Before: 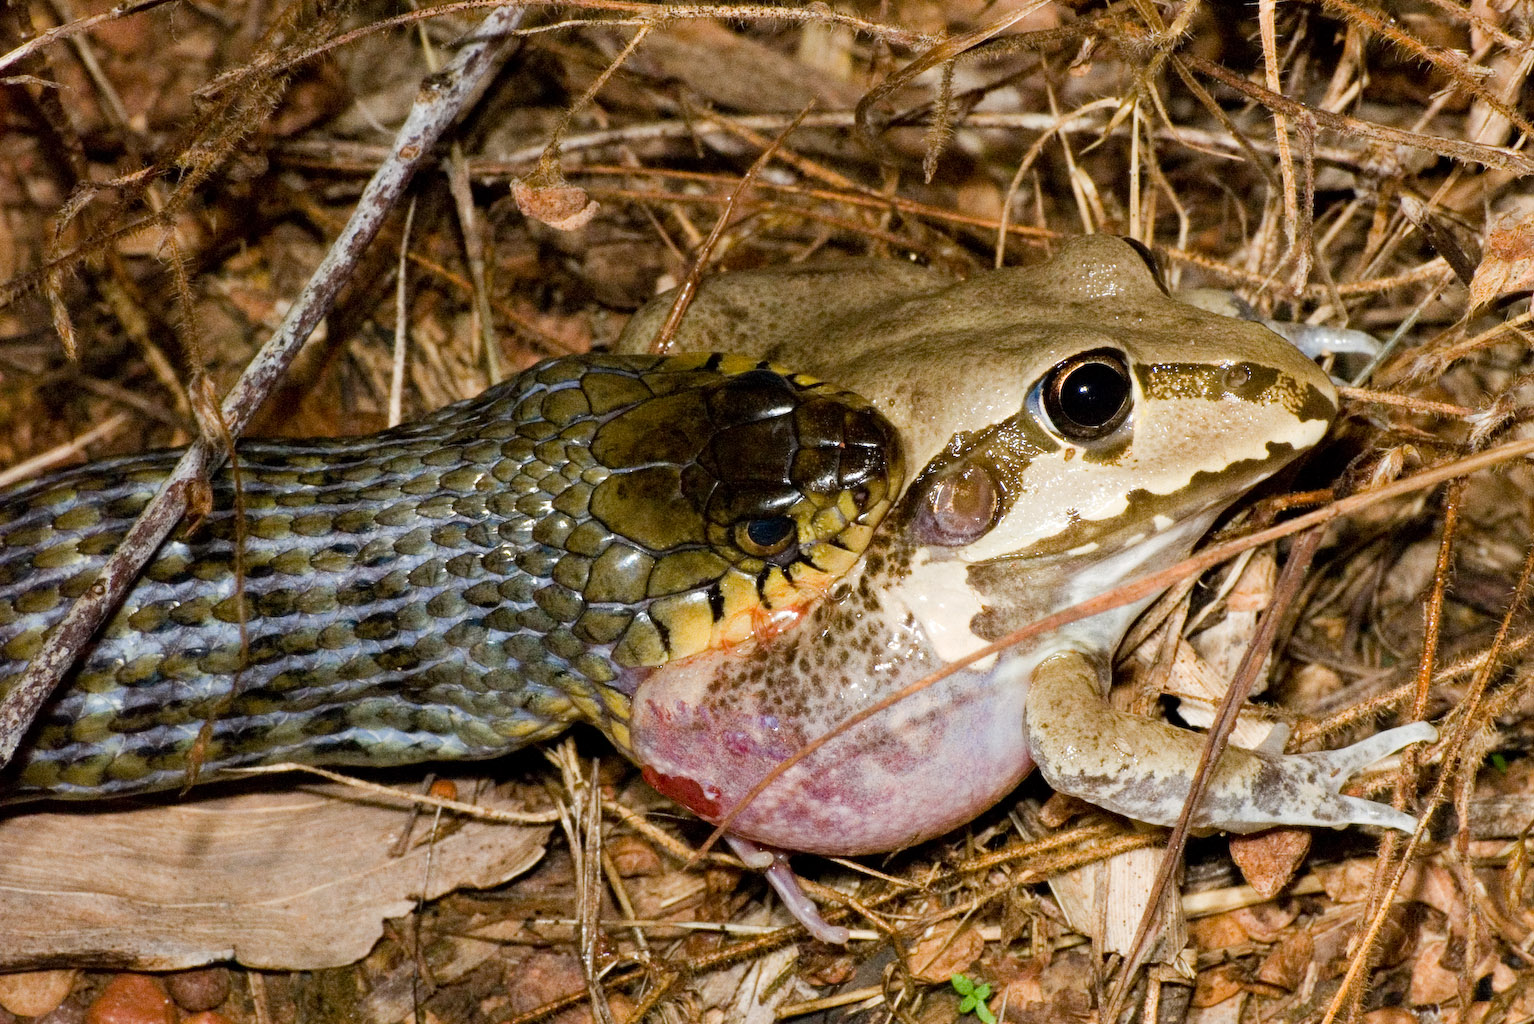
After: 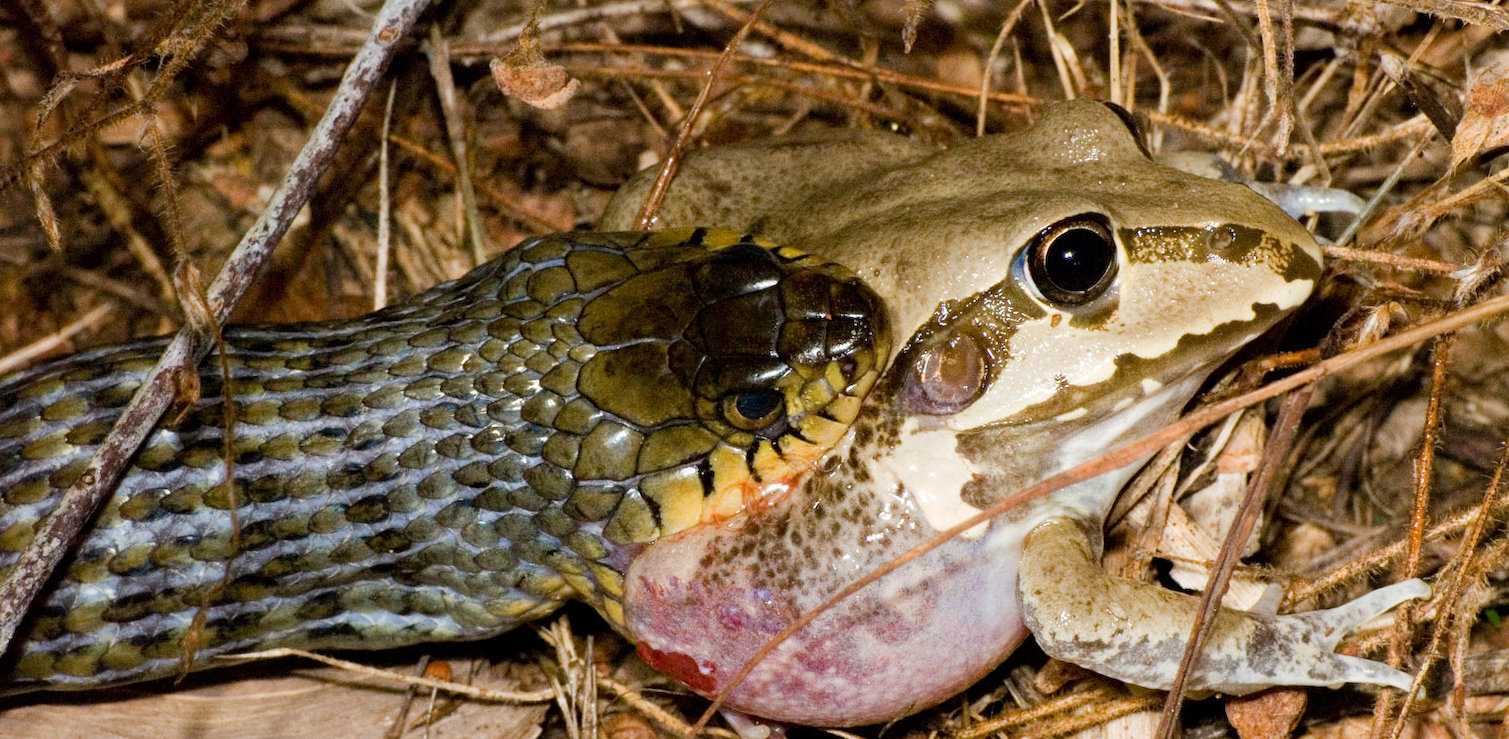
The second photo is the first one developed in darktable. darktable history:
rotate and perspective: rotation -1.42°, crop left 0.016, crop right 0.984, crop top 0.035, crop bottom 0.965
crop: top 11.038%, bottom 13.962%
